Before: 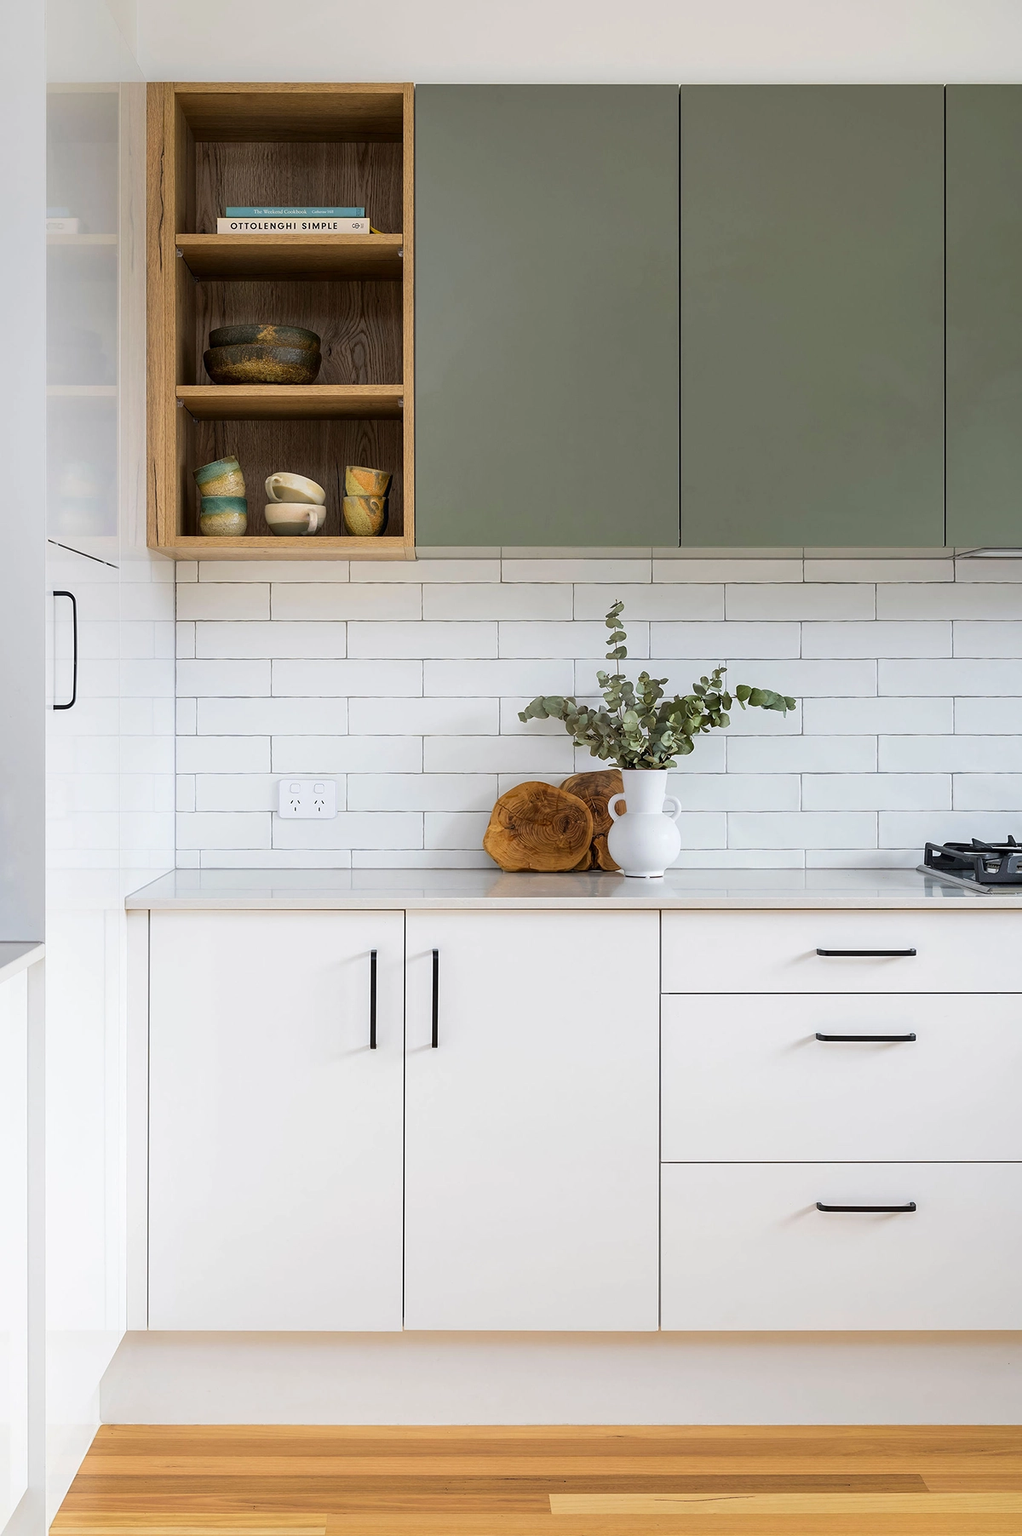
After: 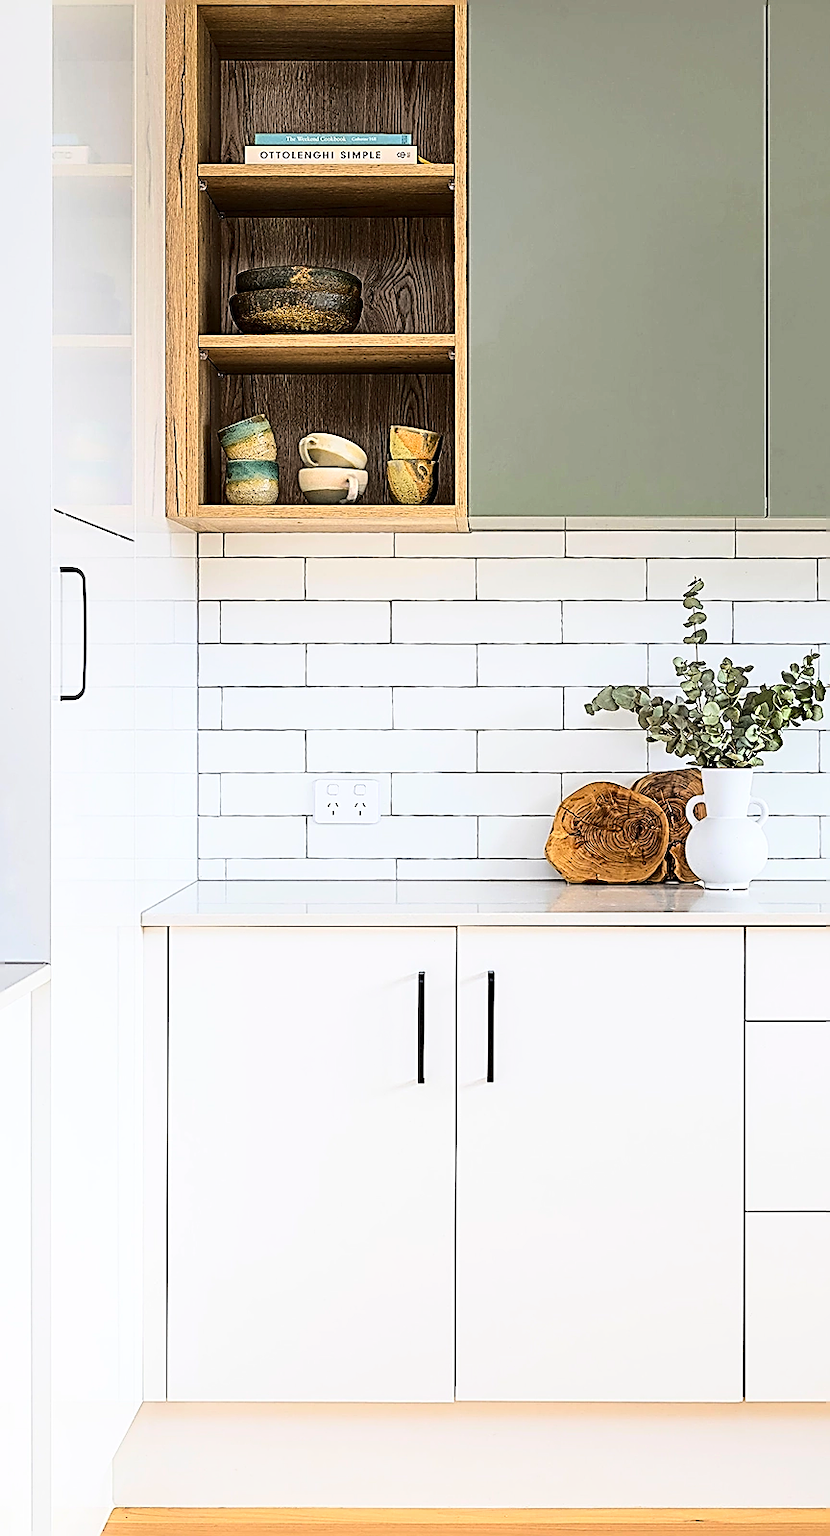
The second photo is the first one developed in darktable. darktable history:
sharpen: amount 1.99
base curve: curves: ch0 [(0, 0) (0.028, 0.03) (0.121, 0.232) (0.46, 0.748) (0.859, 0.968) (1, 1)]
crop: top 5.771%, right 27.904%, bottom 5.548%
